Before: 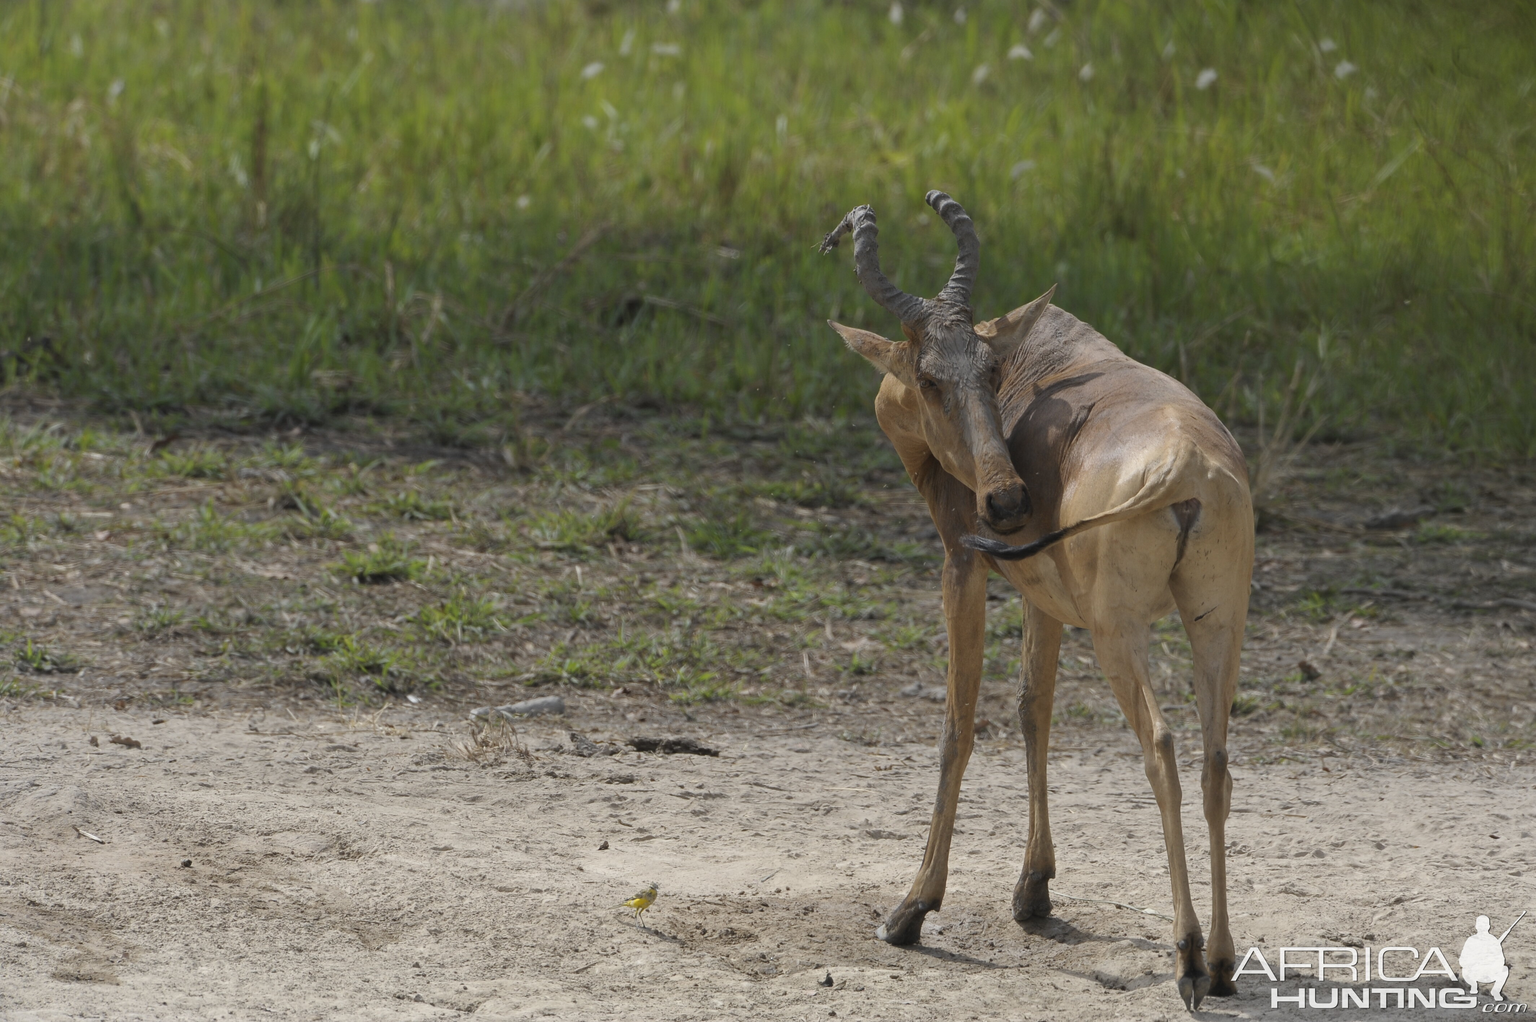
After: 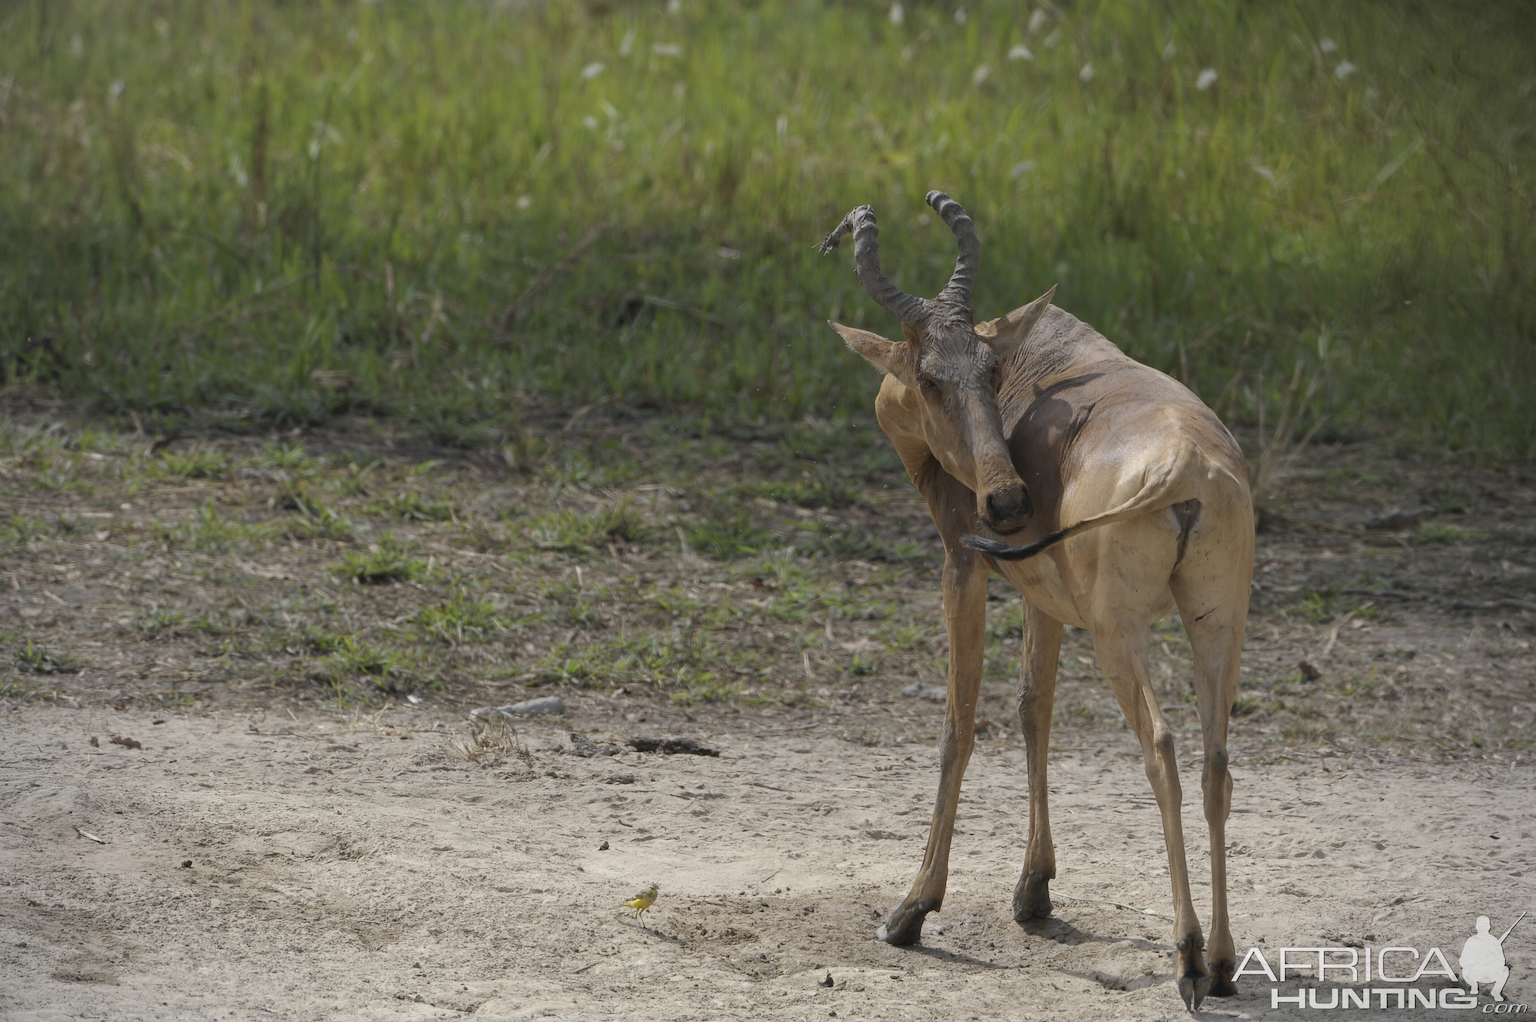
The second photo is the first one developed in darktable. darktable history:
vignetting: fall-off radius 60.96%, brightness -0.526, saturation -0.517
contrast brightness saturation: saturation -0.061
tone equalizer: -7 EV 0.099 EV, smoothing diameter 24.85%, edges refinement/feathering 13.44, preserve details guided filter
